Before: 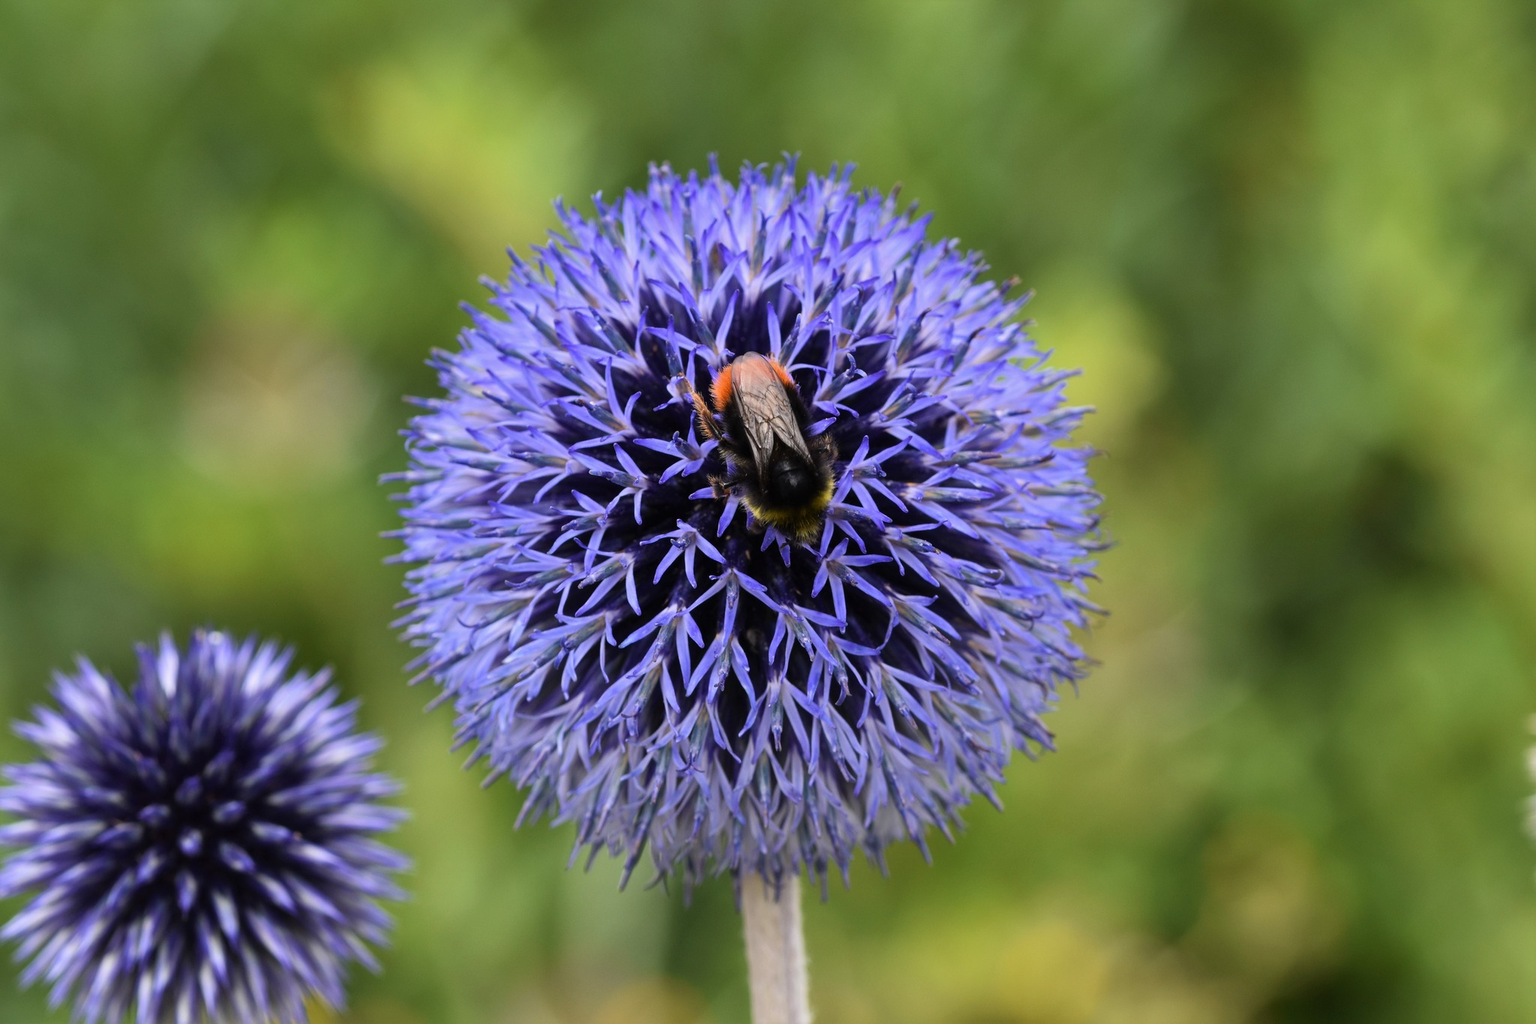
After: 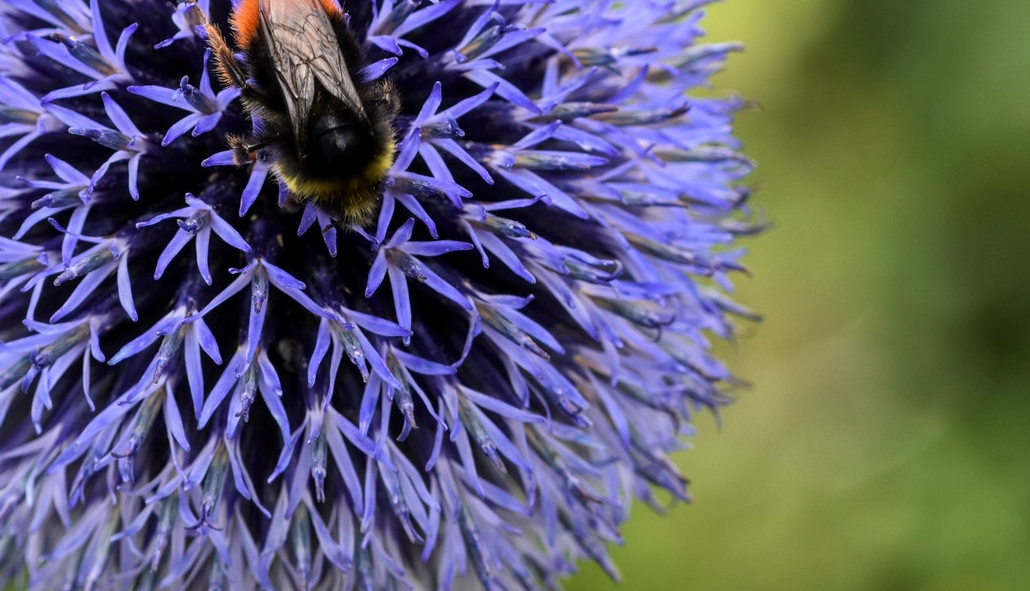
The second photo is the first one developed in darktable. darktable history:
crop: left 35.03%, top 36.625%, right 14.663%, bottom 20.057%
local contrast: on, module defaults
